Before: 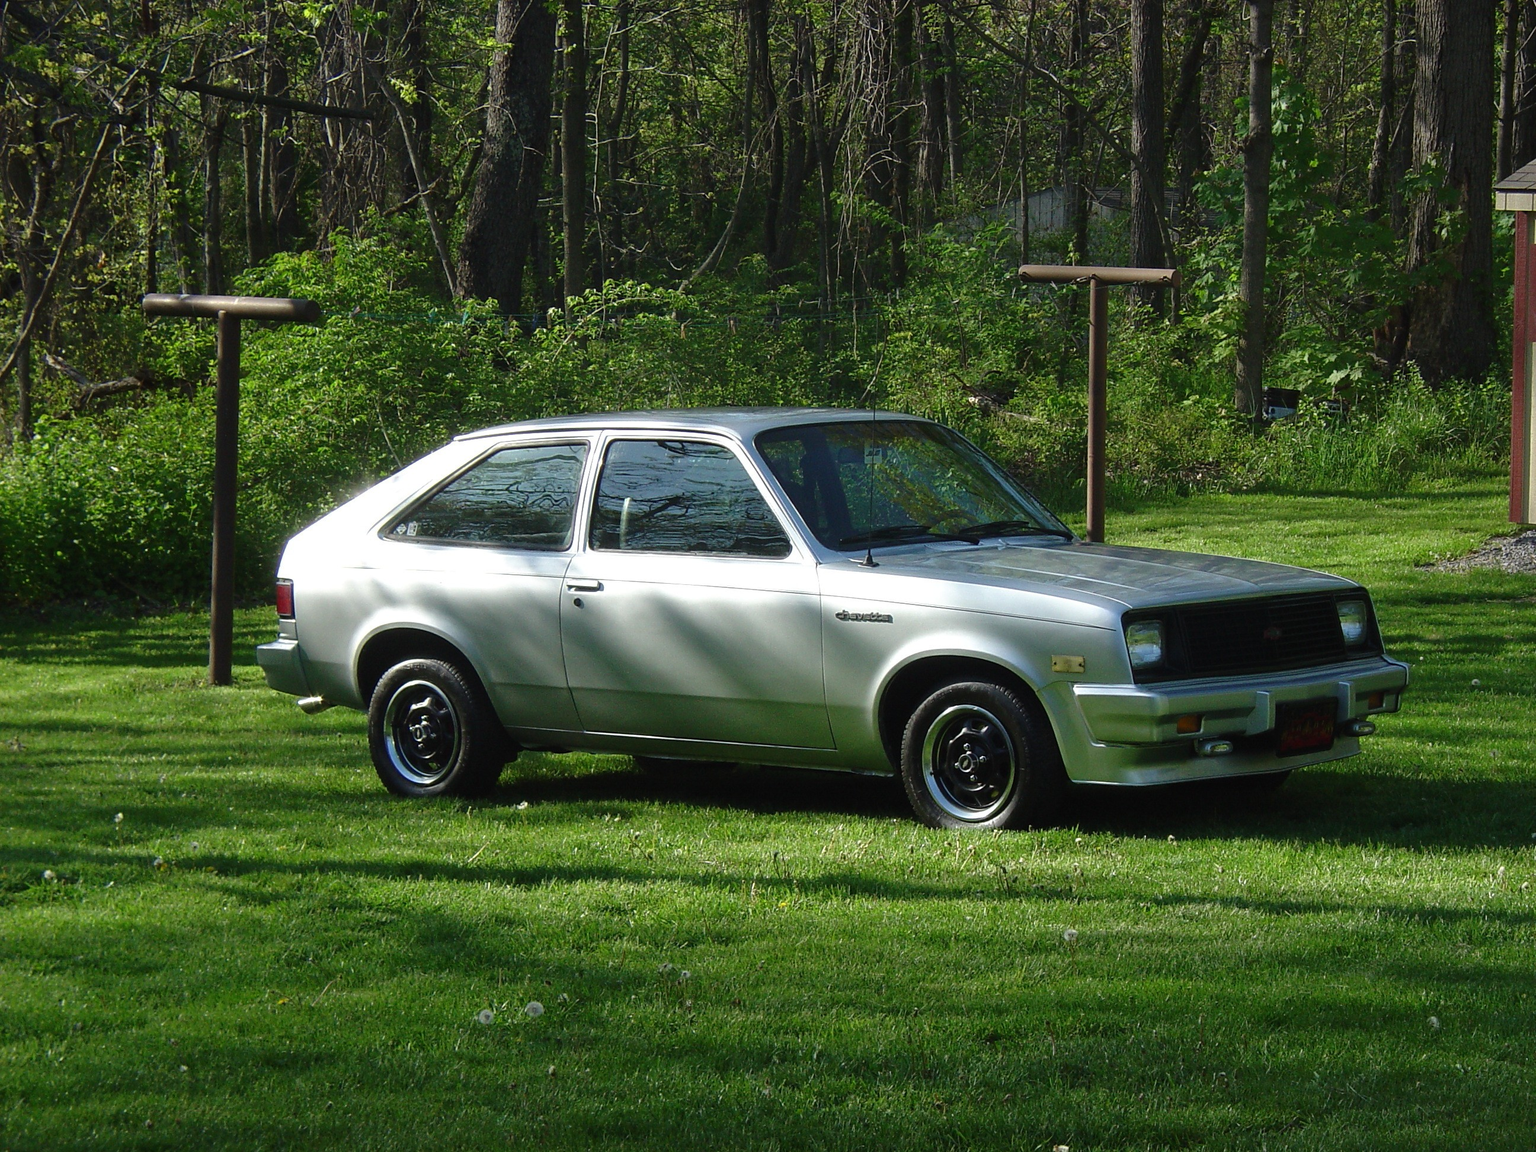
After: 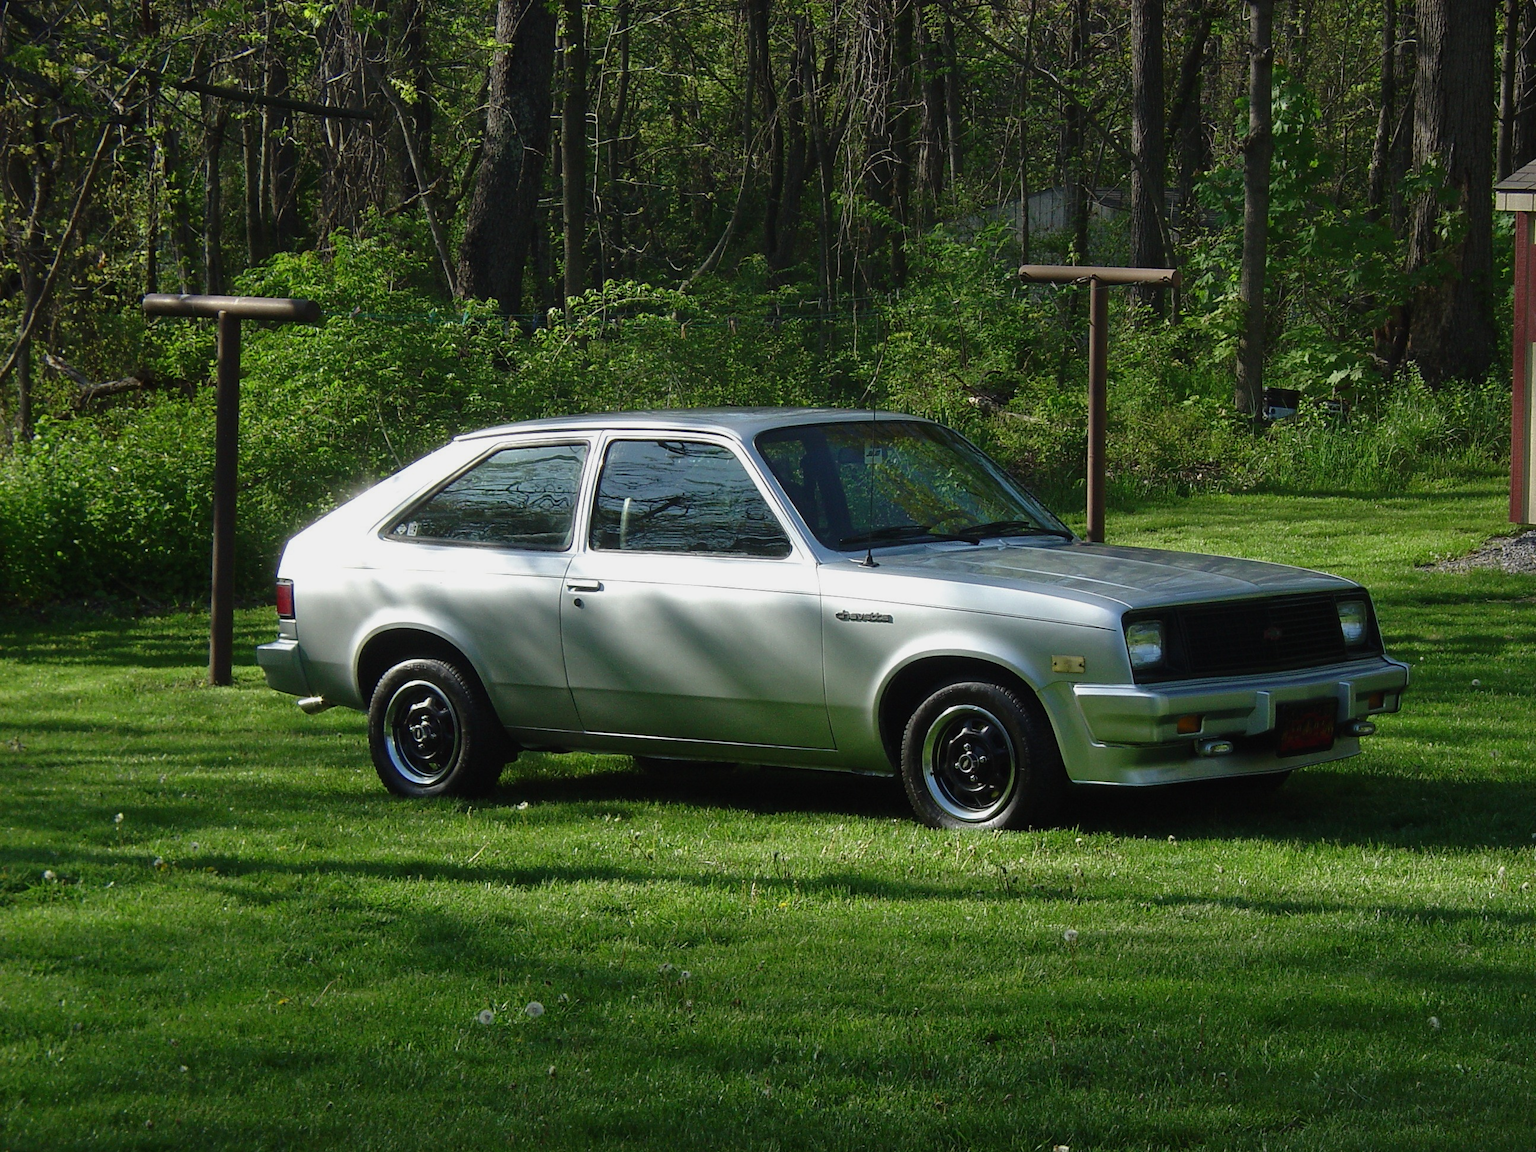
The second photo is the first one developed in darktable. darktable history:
exposure: exposure -0.216 EV, compensate highlight preservation false
